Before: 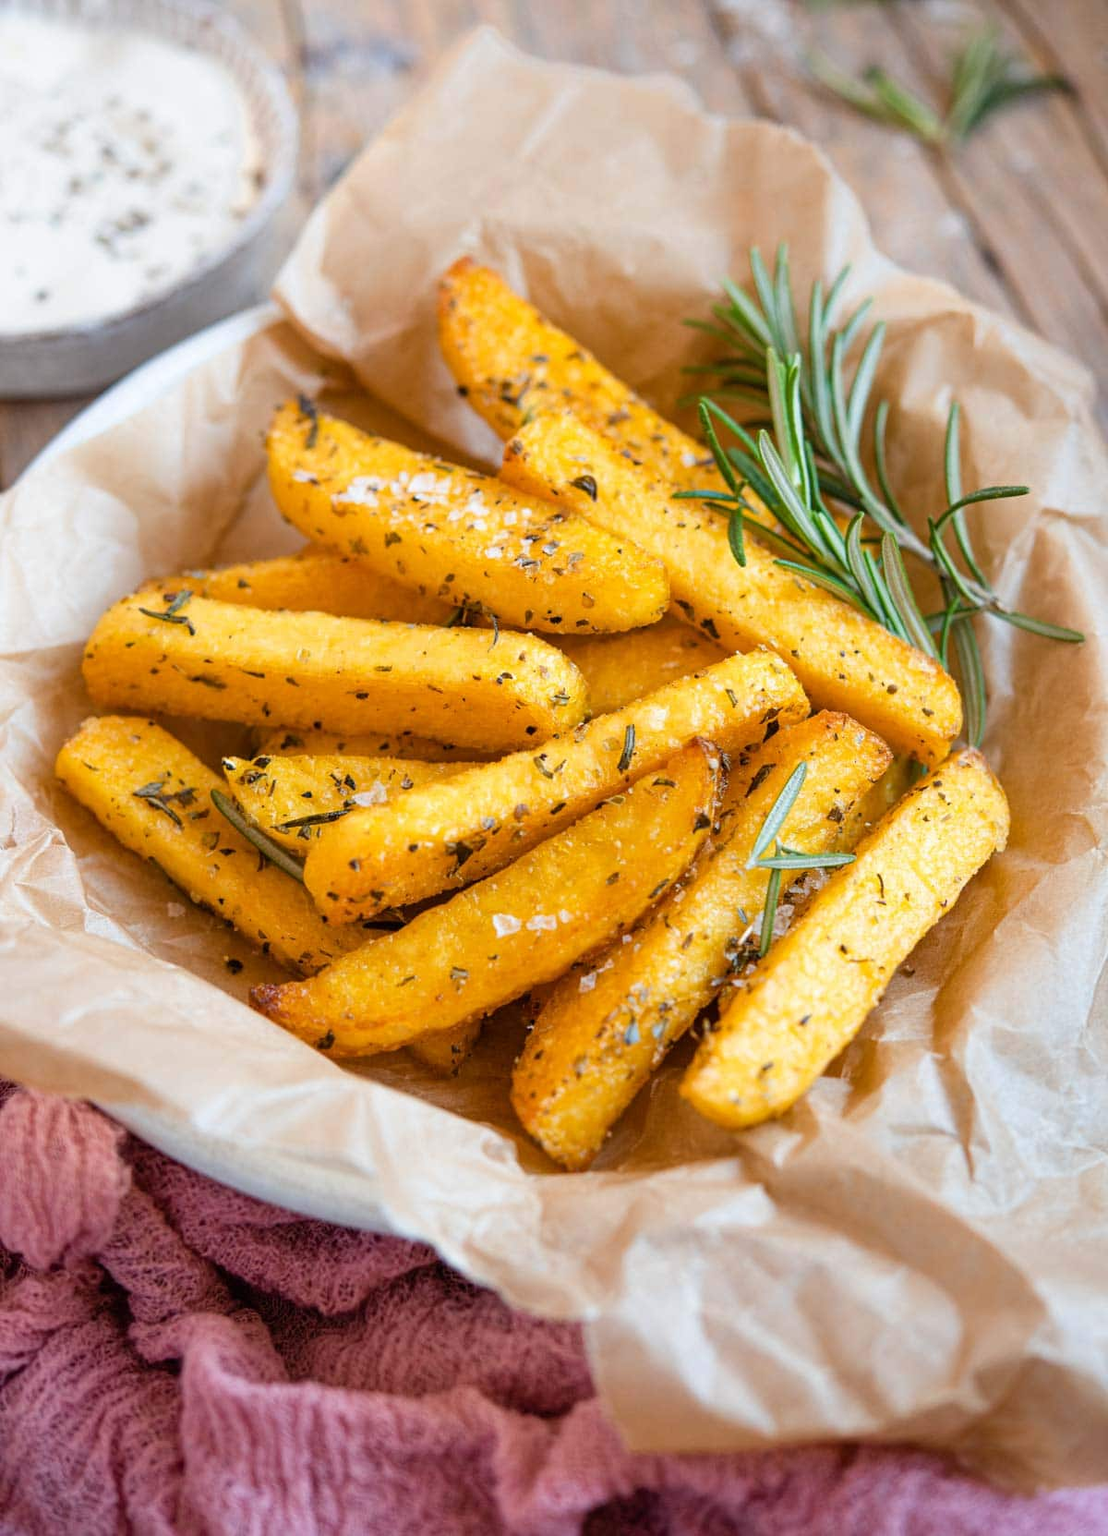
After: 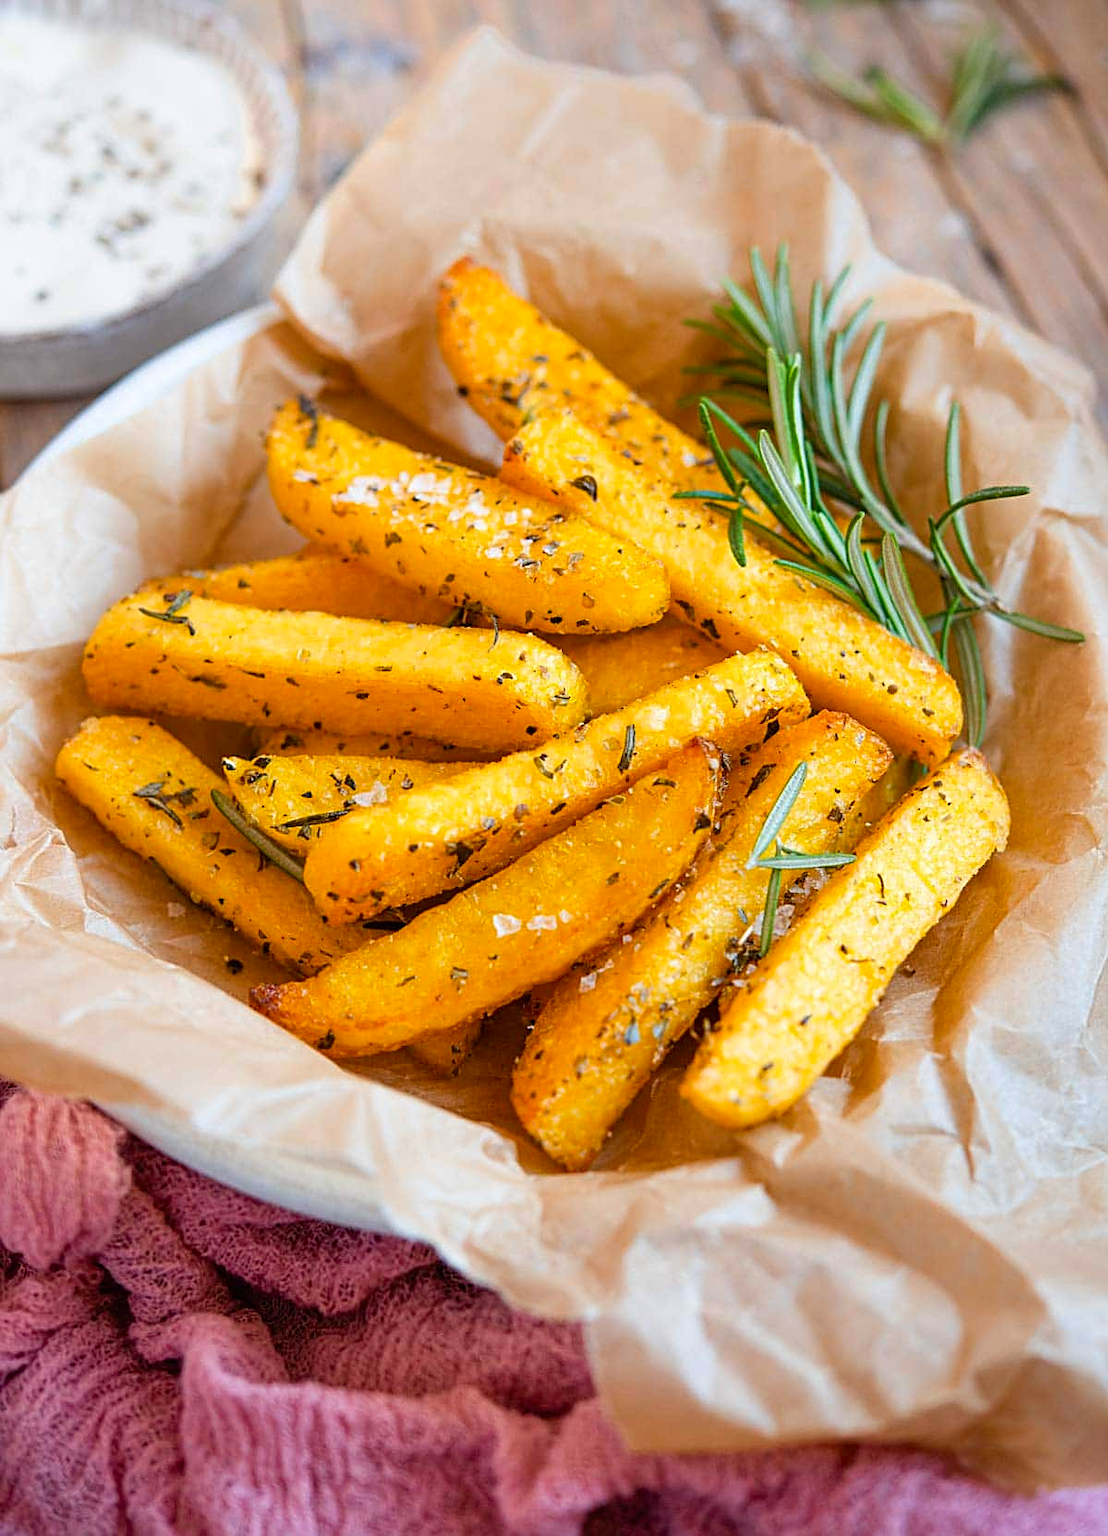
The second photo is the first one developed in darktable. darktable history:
color contrast: green-magenta contrast 1.2, blue-yellow contrast 1.2
sharpen: on, module defaults
